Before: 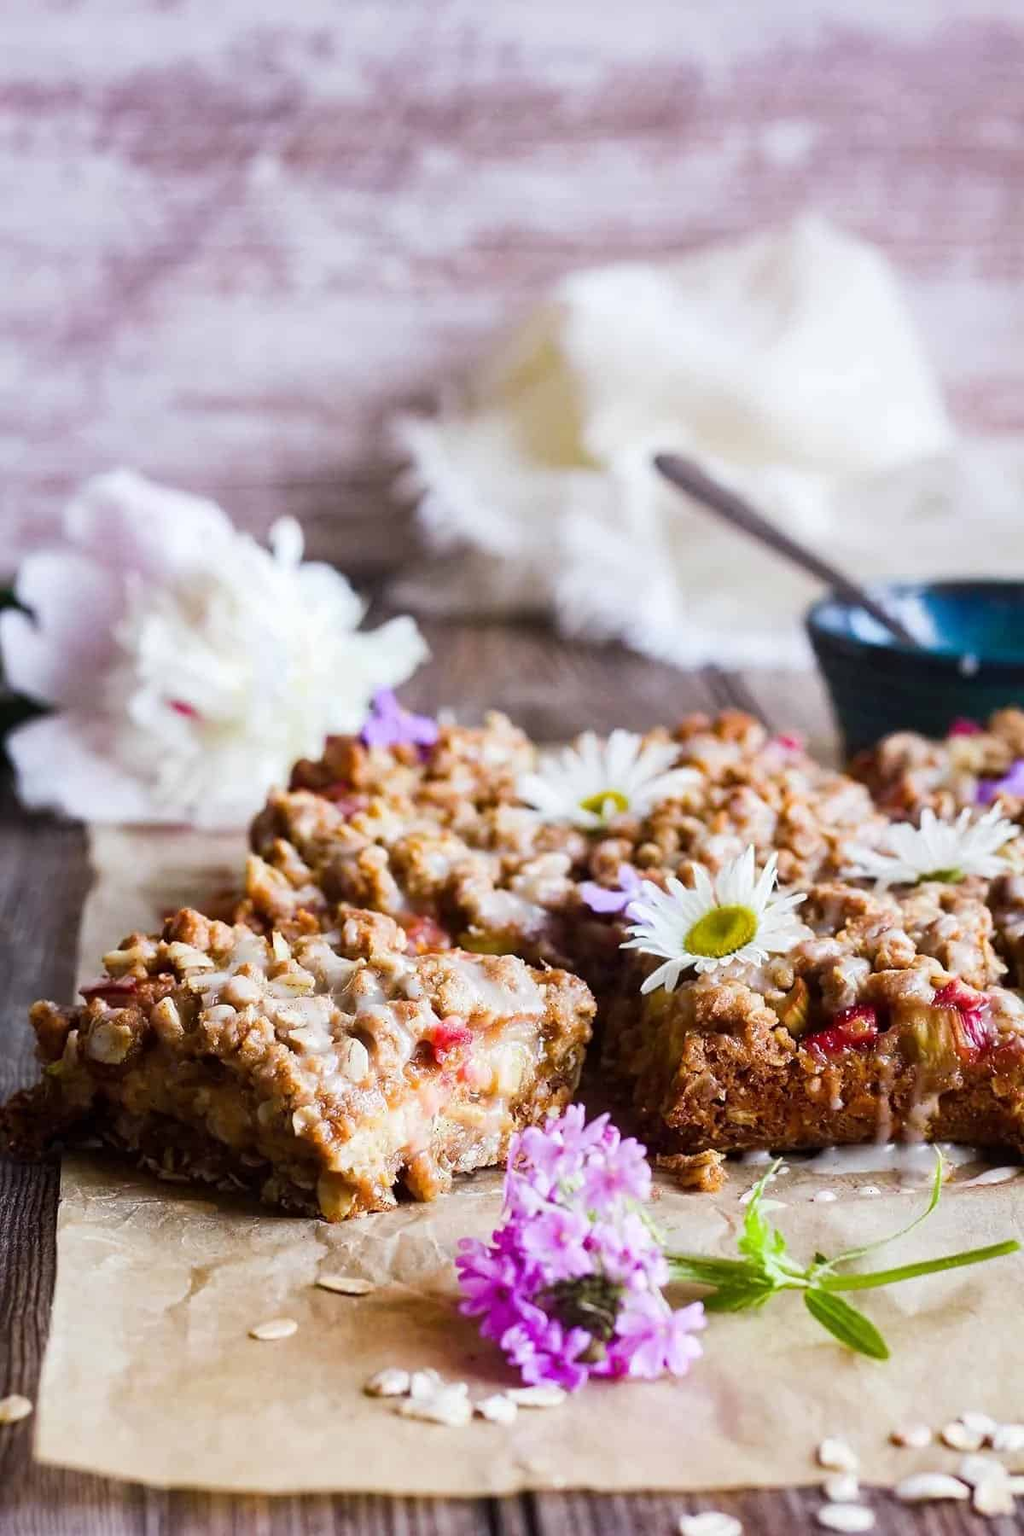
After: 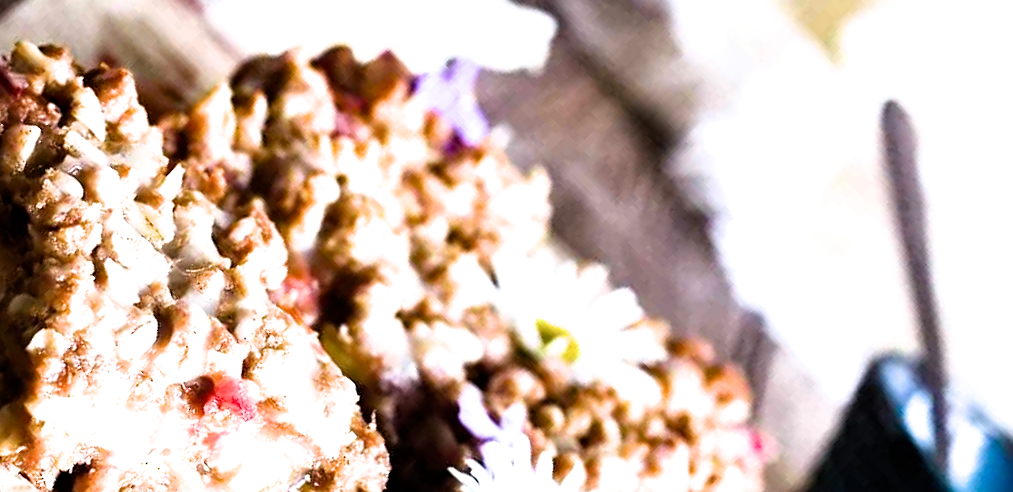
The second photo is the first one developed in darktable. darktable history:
exposure: black level correction 0.001, exposure 0.499 EV, compensate highlight preservation false
crop and rotate: angle -46.02°, top 16.012%, right 0.79%, bottom 11.651%
haze removal: compatibility mode true, adaptive false
filmic rgb: black relative exposure -8.29 EV, white relative exposure 2.2 EV, target white luminance 99.961%, hardness 7.17, latitude 74.86%, contrast 1.314, highlights saturation mix -2.92%, shadows ↔ highlights balance 29.8%
